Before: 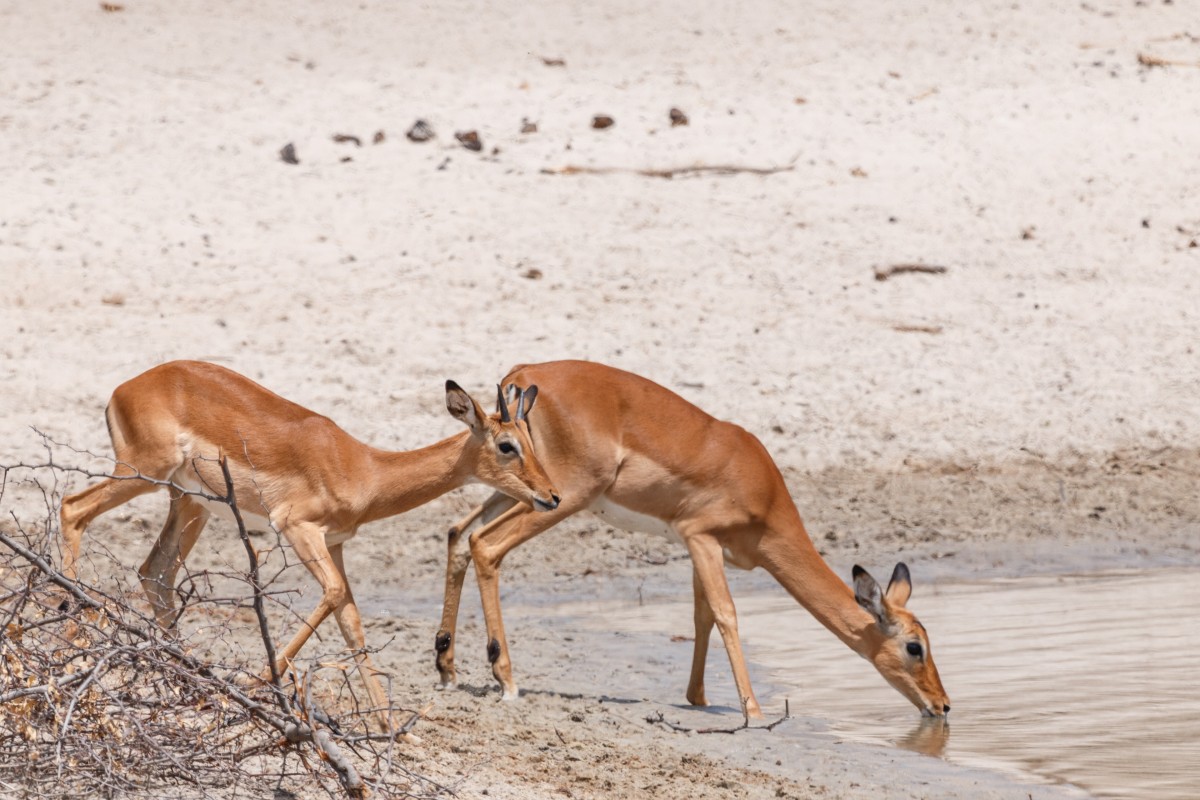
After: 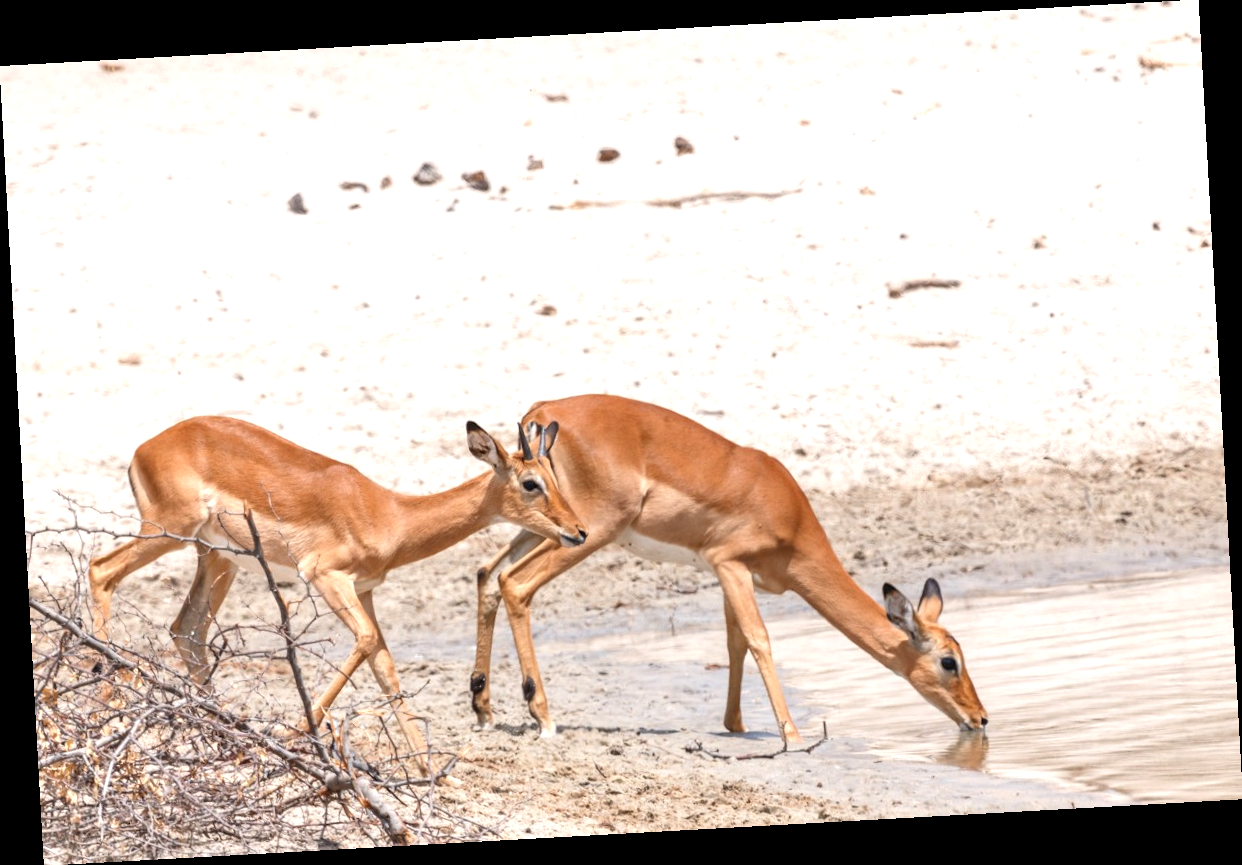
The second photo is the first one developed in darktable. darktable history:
exposure: exposure 0.64 EV, compensate highlight preservation false
rotate and perspective: rotation -3.18°, automatic cropping off
